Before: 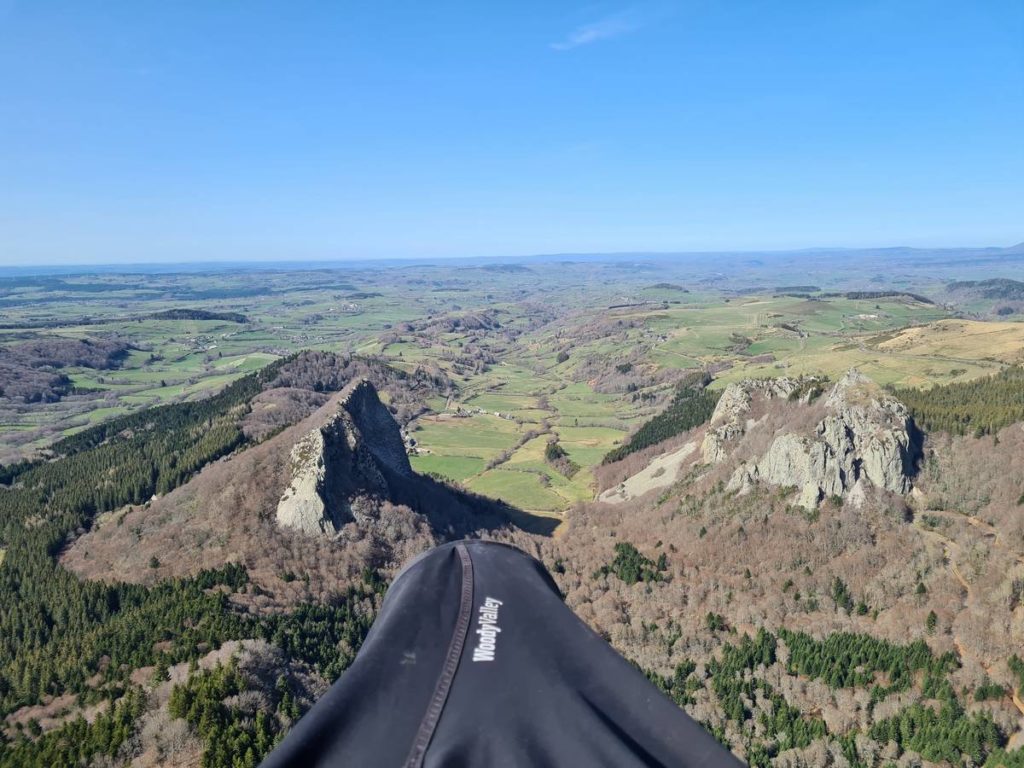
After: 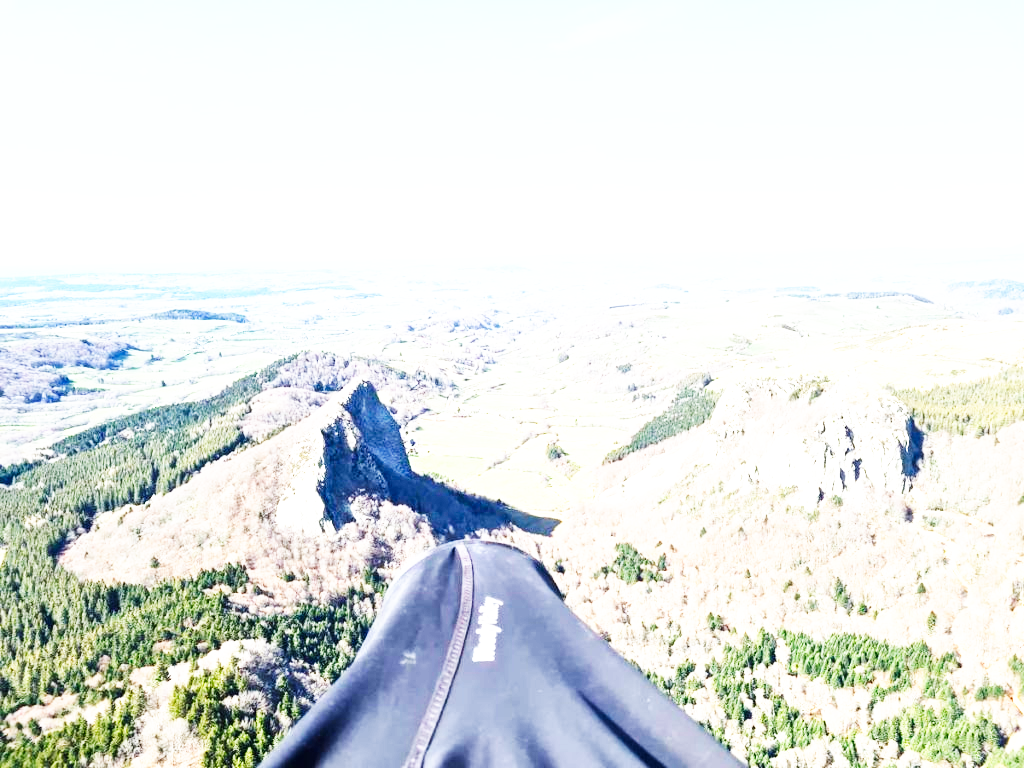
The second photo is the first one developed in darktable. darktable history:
base curve: curves: ch0 [(0, 0) (0.007, 0.004) (0.027, 0.03) (0.046, 0.07) (0.207, 0.54) (0.442, 0.872) (0.673, 0.972) (1, 1)], preserve colors none
exposure: black level correction 0, exposure 1.474 EV, compensate exposure bias true, compensate highlight preservation false
